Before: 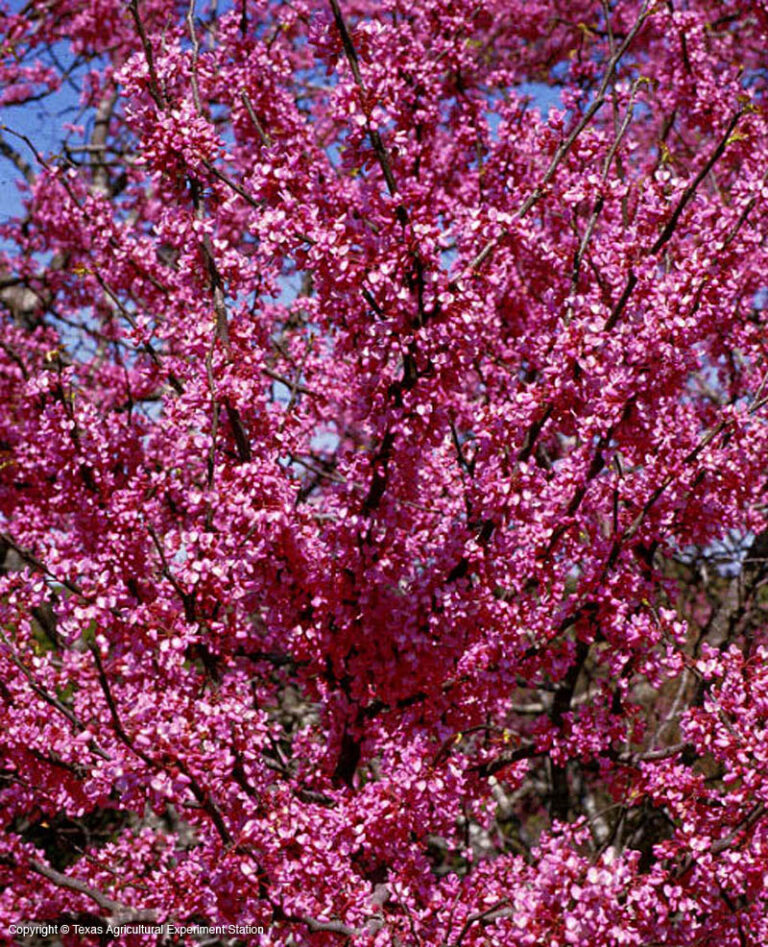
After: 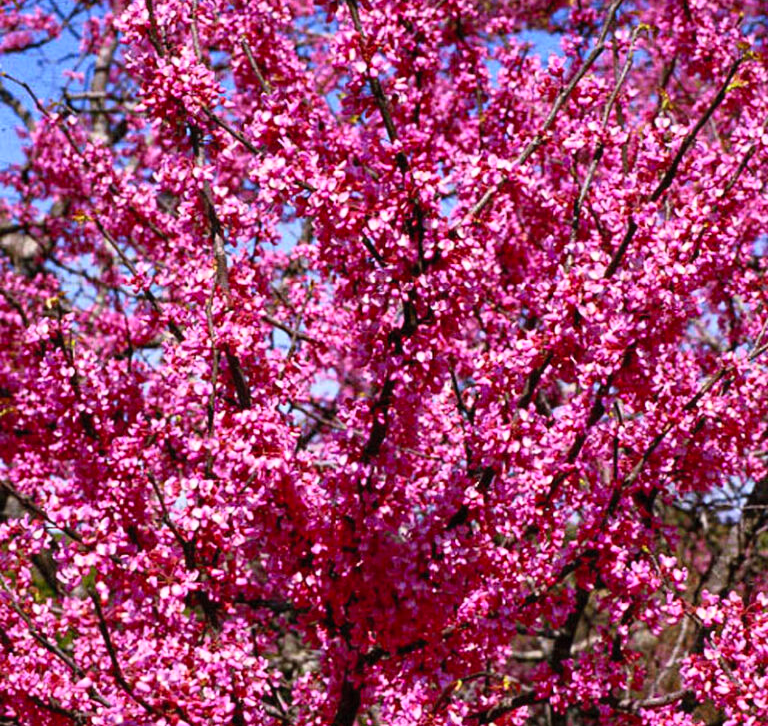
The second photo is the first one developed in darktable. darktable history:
contrast brightness saturation: contrast 0.2, brightness 0.16, saturation 0.22
crop: top 5.667%, bottom 17.637%
